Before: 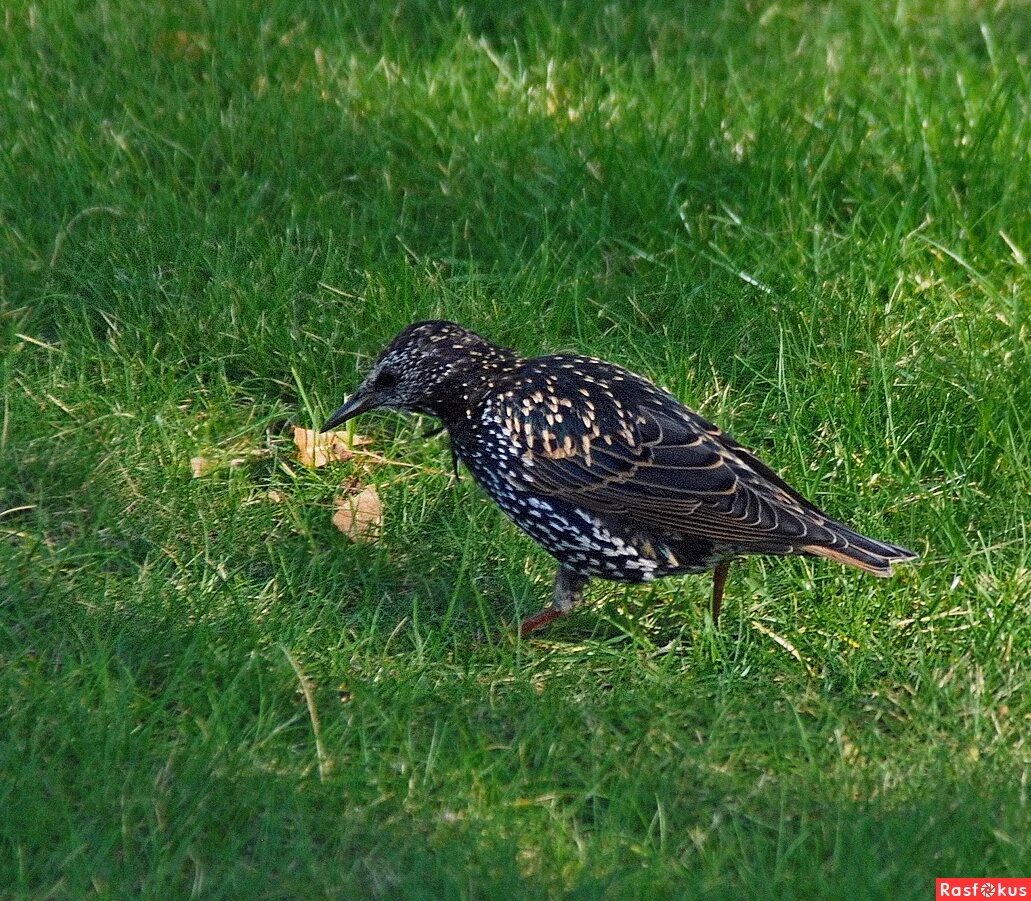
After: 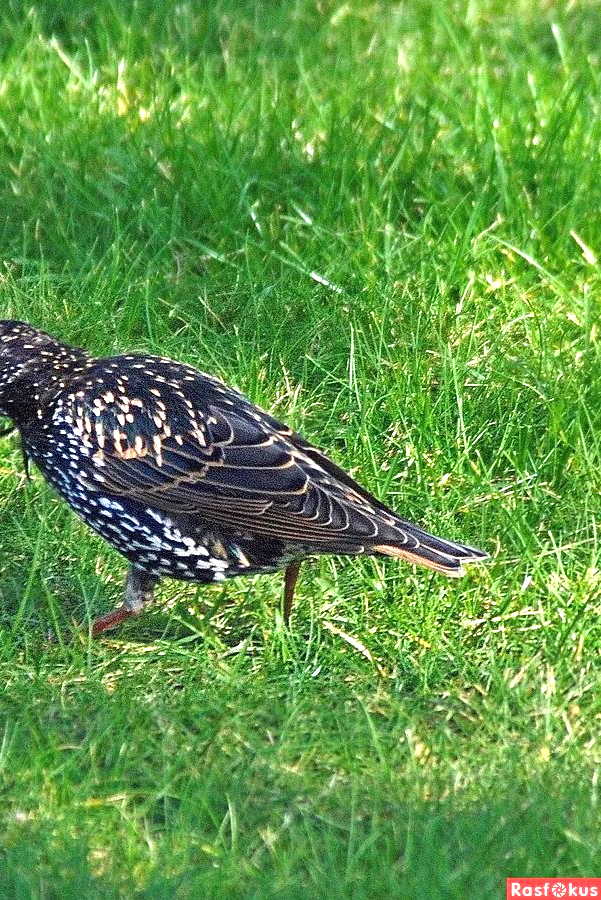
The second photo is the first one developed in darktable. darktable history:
crop: left 41.636%
exposure: black level correction 0, exposure 1.199 EV, compensate highlight preservation false
tone equalizer: mask exposure compensation -0.489 EV
